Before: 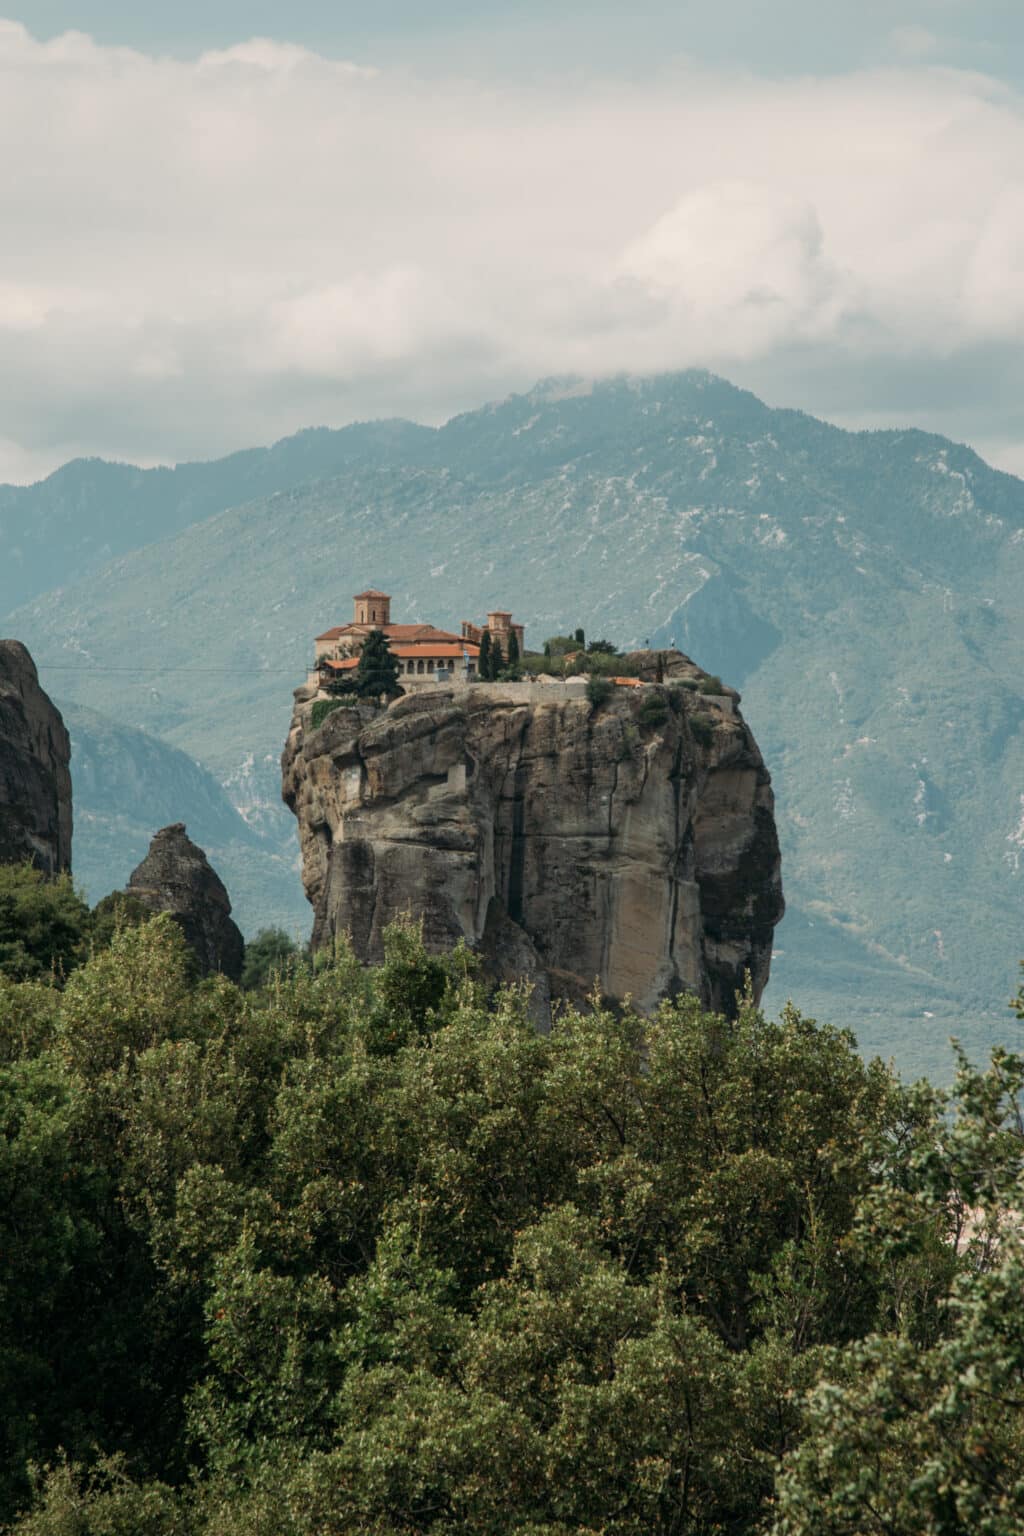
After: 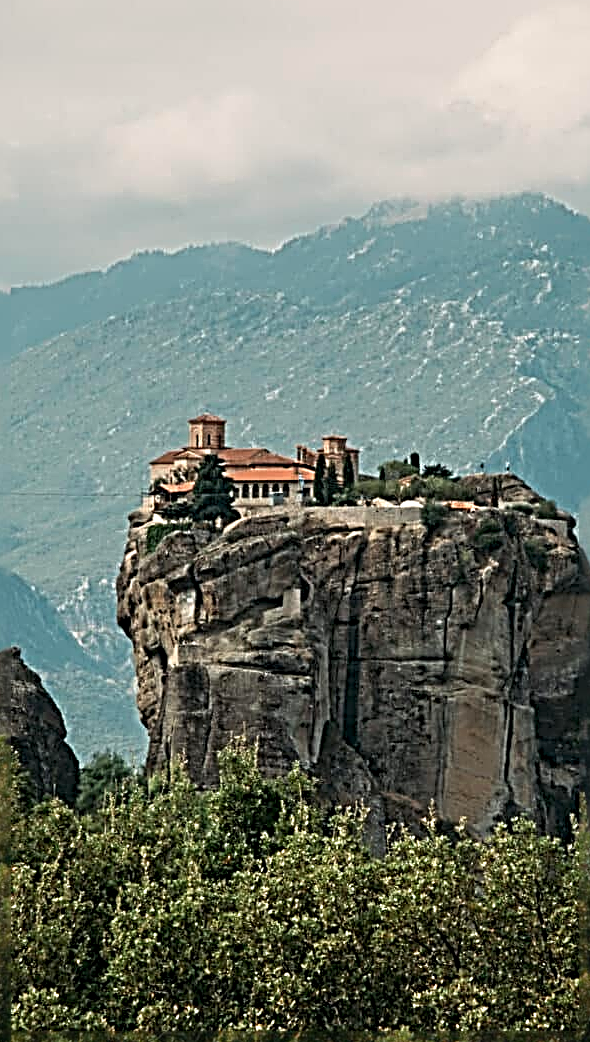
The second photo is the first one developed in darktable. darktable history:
crop: left 16.205%, top 11.502%, right 26.127%, bottom 20.634%
sharpen: radius 4.027, amount 1.988
